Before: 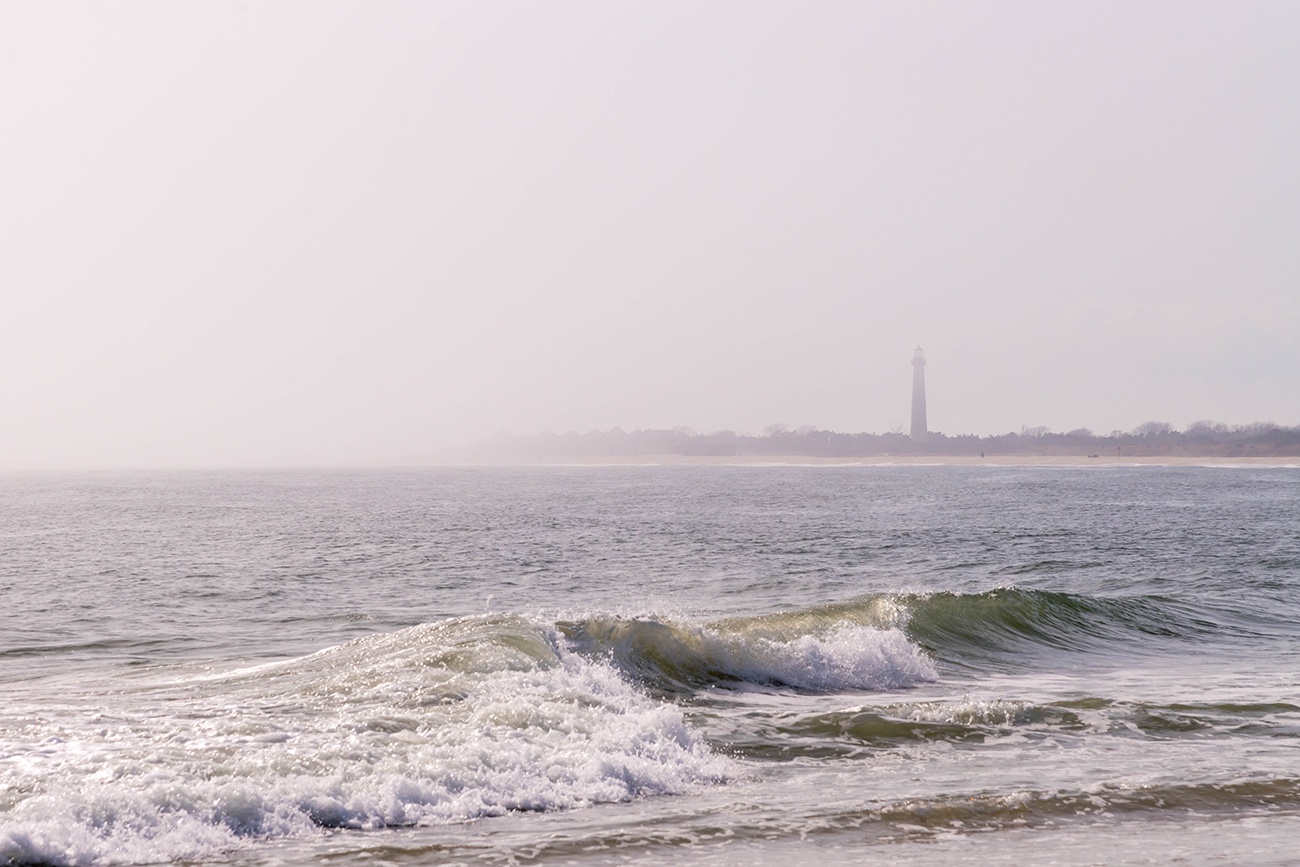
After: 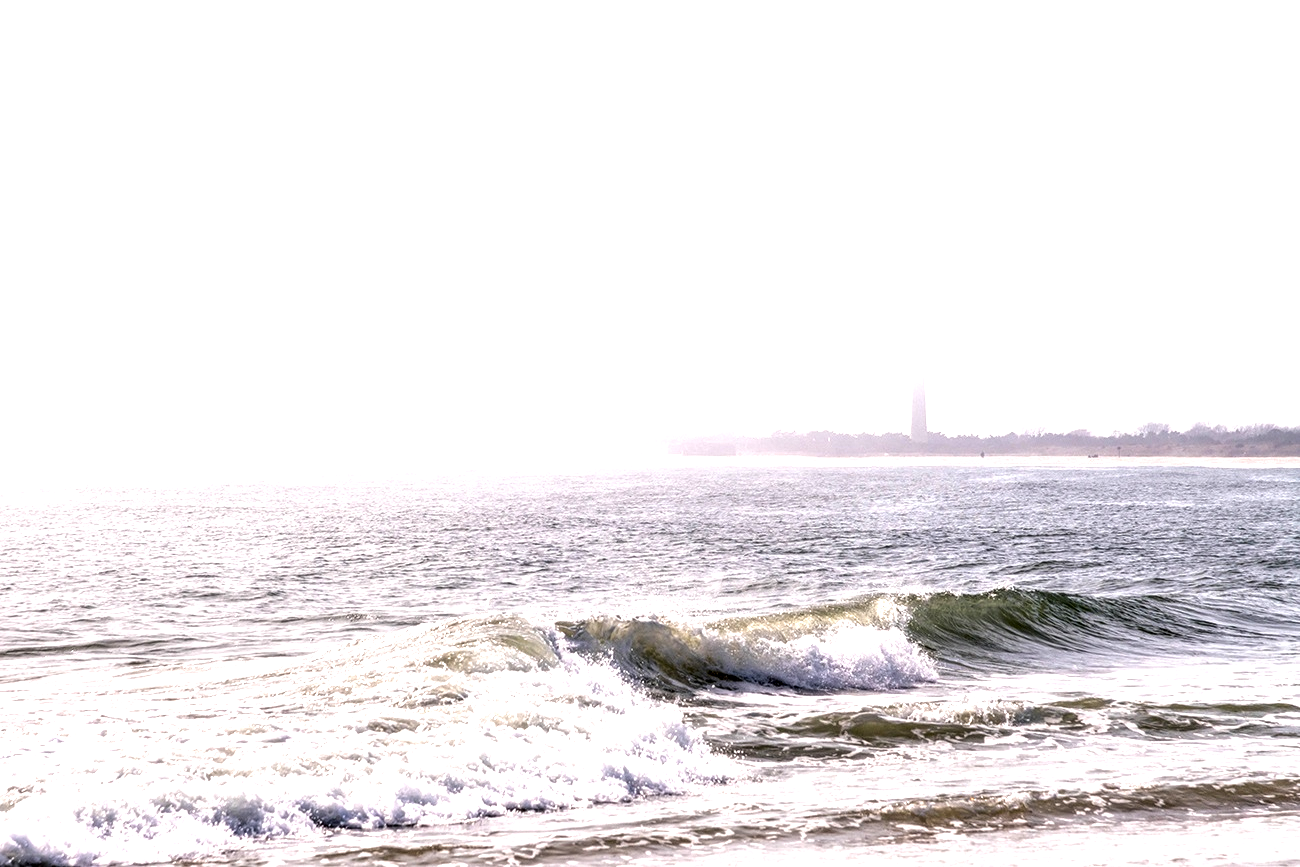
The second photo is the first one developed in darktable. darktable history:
exposure: black level correction -0.001, exposure 1.345 EV, compensate exposure bias true, compensate highlight preservation false
local contrast: highlights 60%, shadows 61%, detail 160%
tone equalizer: -8 EV -0.39 EV, -7 EV -0.404 EV, -6 EV -0.34 EV, -5 EV -0.221 EV, -3 EV 0.223 EV, -2 EV 0.308 EV, -1 EV 0.399 EV, +0 EV 0.398 EV, edges refinement/feathering 500, mask exposure compensation -1.57 EV, preserve details no
